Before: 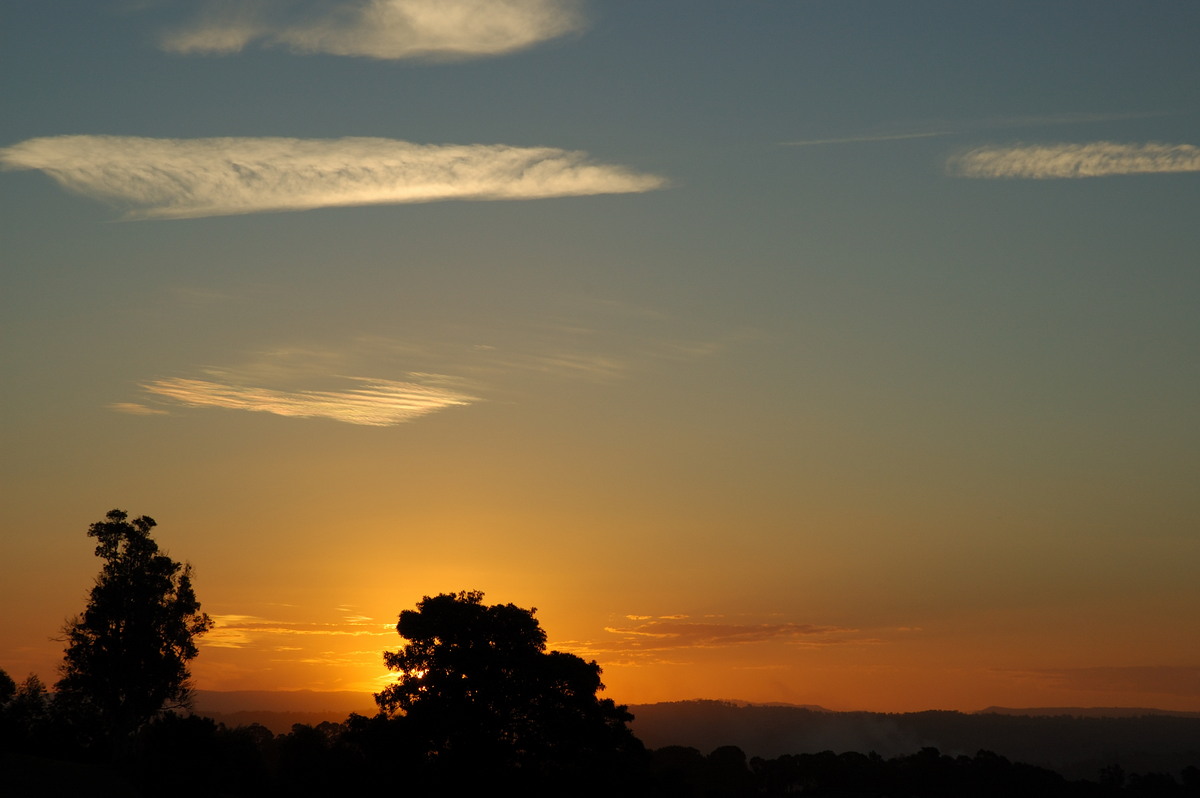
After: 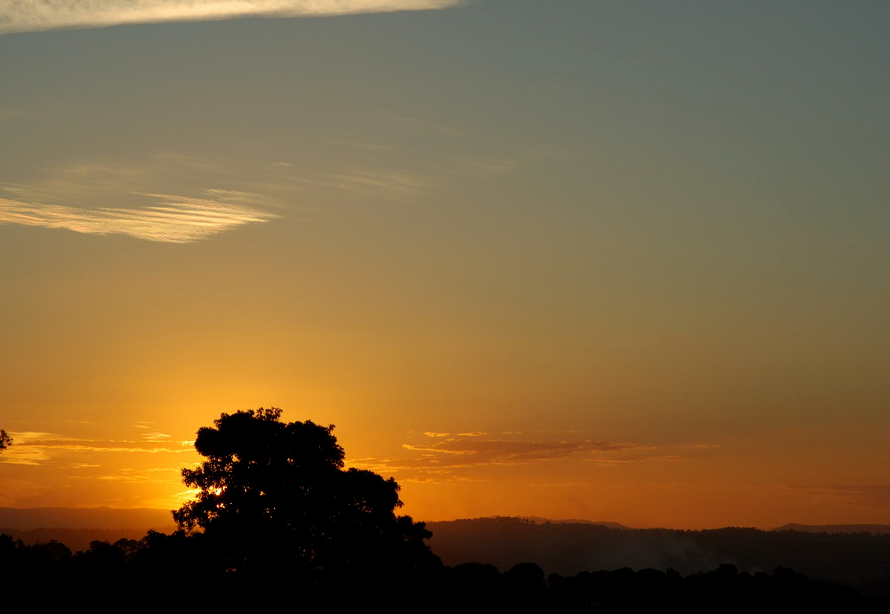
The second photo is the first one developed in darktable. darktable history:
crop: left 16.863%, top 22.976%, right 8.92%
